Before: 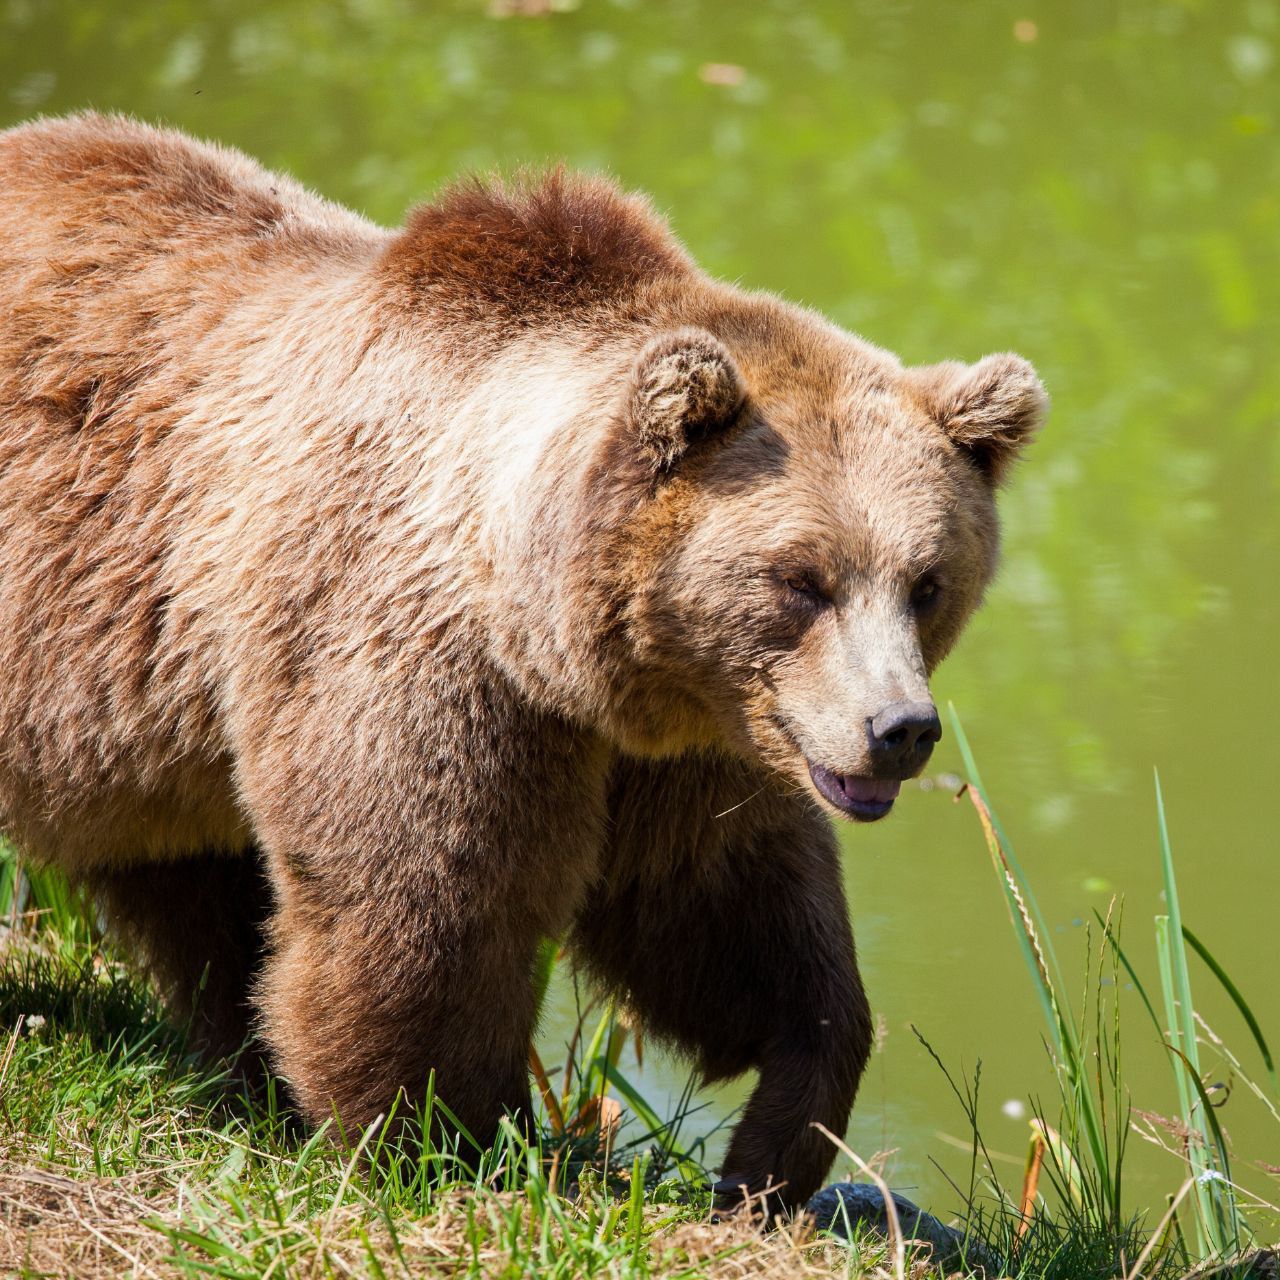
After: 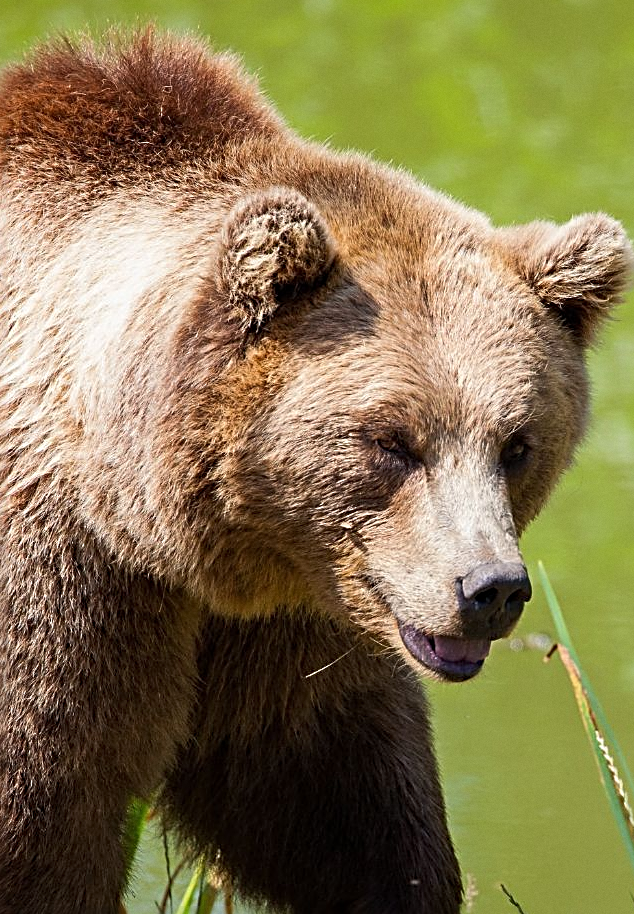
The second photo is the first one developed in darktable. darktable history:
sharpen: radius 2.817, amount 0.715
grain: coarseness 0.09 ISO, strength 10%
crop: left 32.075%, top 10.976%, right 18.355%, bottom 17.596%
